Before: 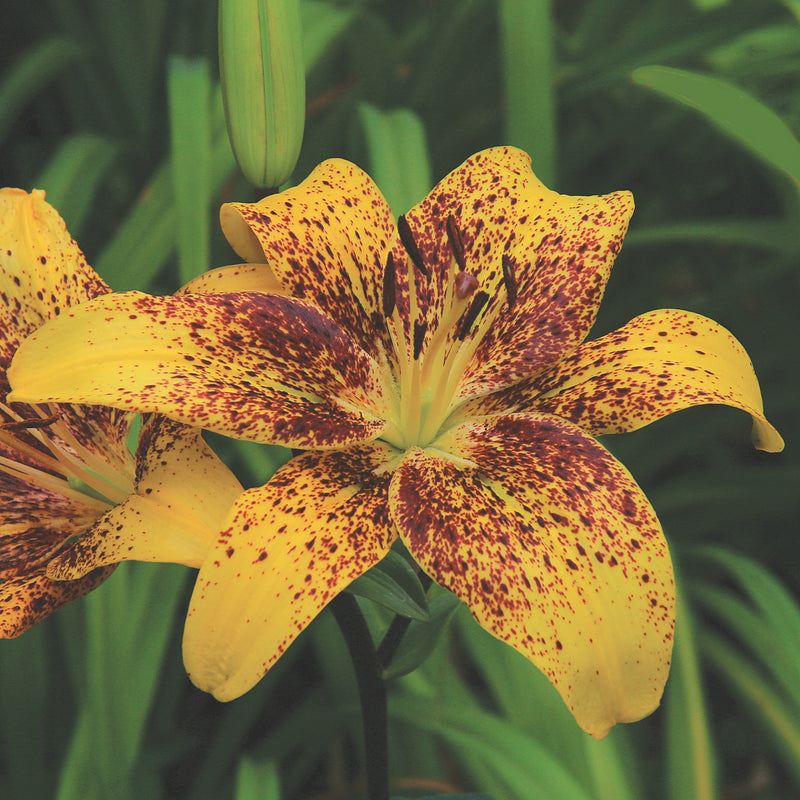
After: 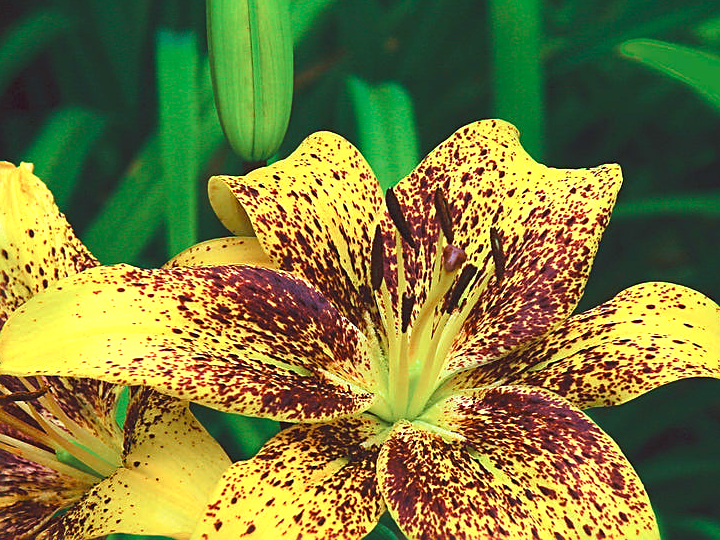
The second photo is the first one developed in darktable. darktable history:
velvia: on, module defaults
color balance rgb: shadows lift › luminance -7.7%, shadows lift › chroma 2.13%, shadows lift › hue 200.79°, power › luminance -7.77%, power › chroma 2.27%, power › hue 220.69°, highlights gain › luminance 15.15%, highlights gain › chroma 4%, highlights gain › hue 209.35°, global offset › luminance -0.21%, global offset › chroma 0.27%, perceptual saturation grading › global saturation 24.42%, perceptual saturation grading › highlights -24.42%, perceptual saturation grading › mid-tones 24.42%, perceptual saturation grading › shadows 40%, perceptual brilliance grading › global brilliance -5%, perceptual brilliance grading › highlights 24.42%, perceptual brilliance grading › mid-tones 7%, perceptual brilliance grading › shadows -5%
sharpen: on, module defaults
crop: left 1.509%, top 3.452%, right 7.696%, bottom 28.452%
